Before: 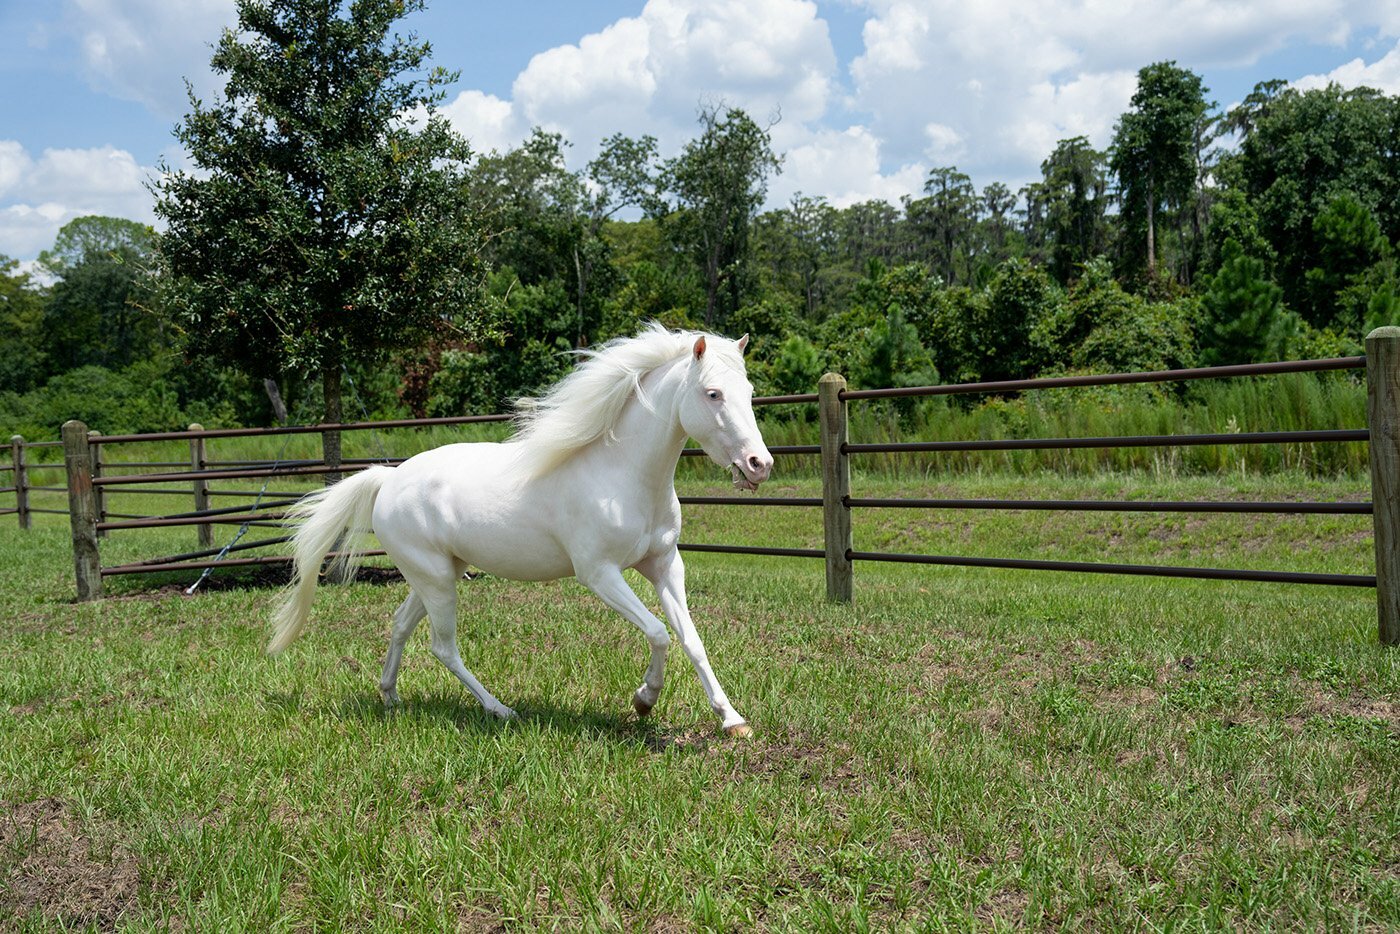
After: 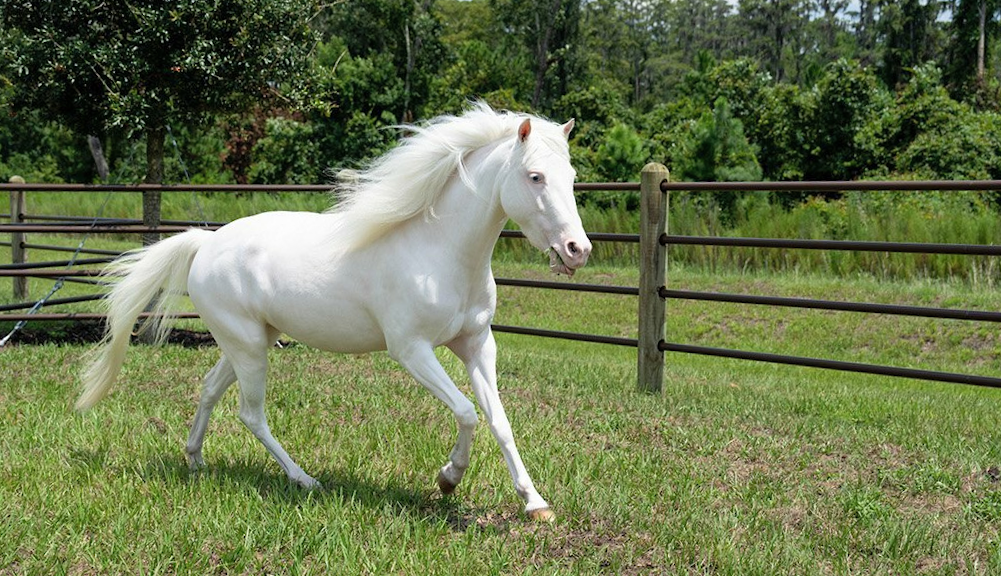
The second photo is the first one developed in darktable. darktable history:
contrast brightness saturation: contrast 0.052, brightness 0.056, saturation 0.013
crop and rotate: angle -3.37°, left 9.86%, top 21.082%, right 12.46%, bottom 11.833%
